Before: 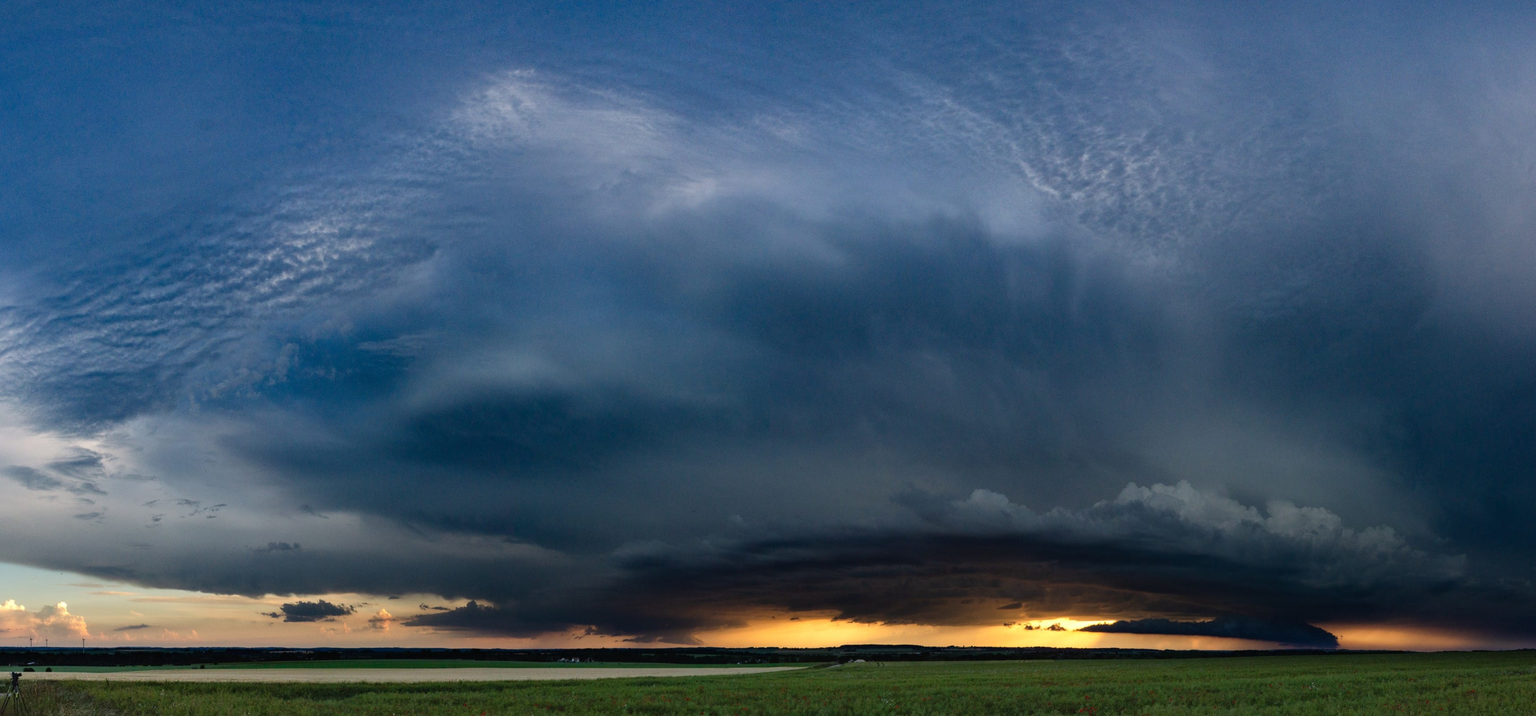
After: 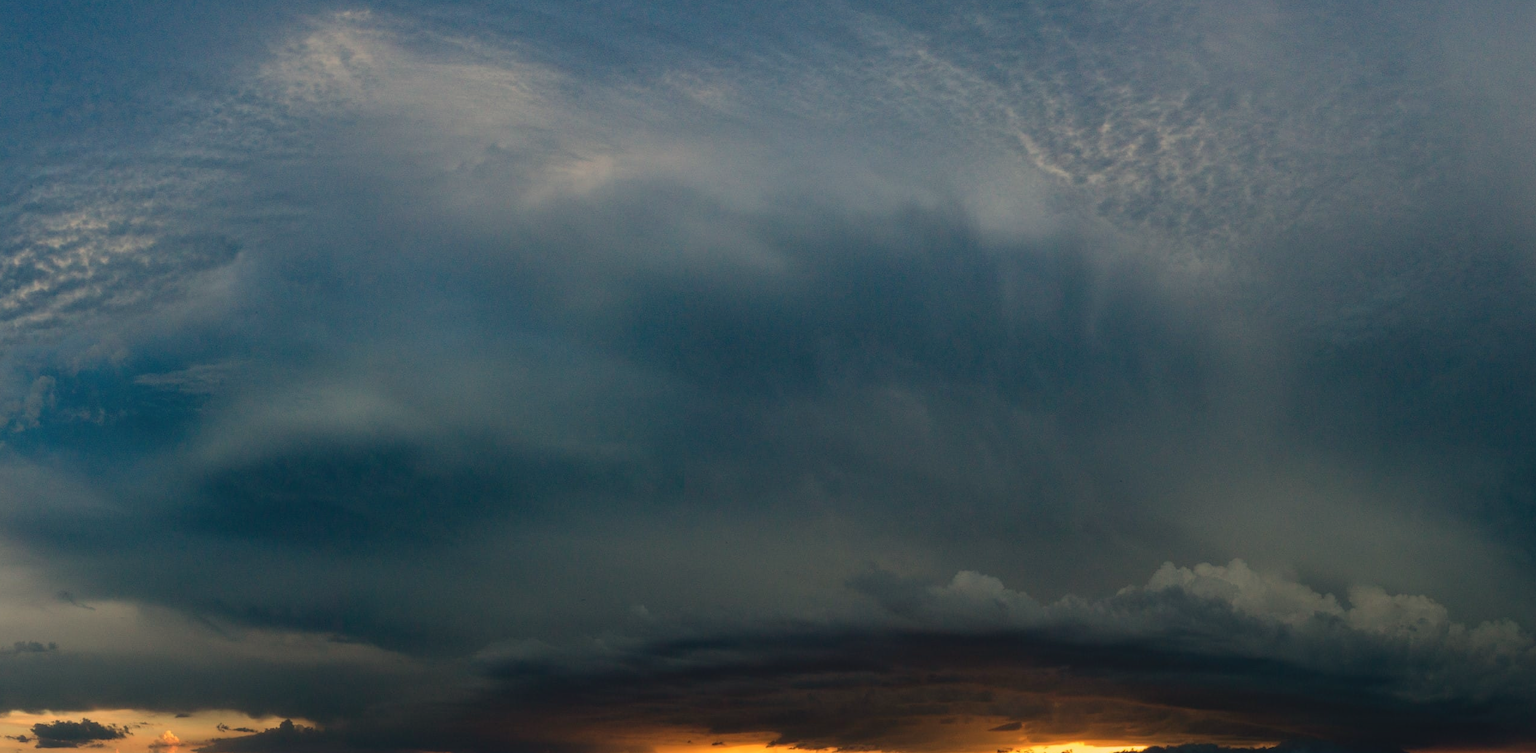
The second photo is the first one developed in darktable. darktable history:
white balance: red 1.123, blue 0.83
local contrast: highlights 68%, shadows 68%, detail 82%, midtone range 0.325
crop: left 16.768%, top 8.653%, right 8.362%, bottom 12.485%
